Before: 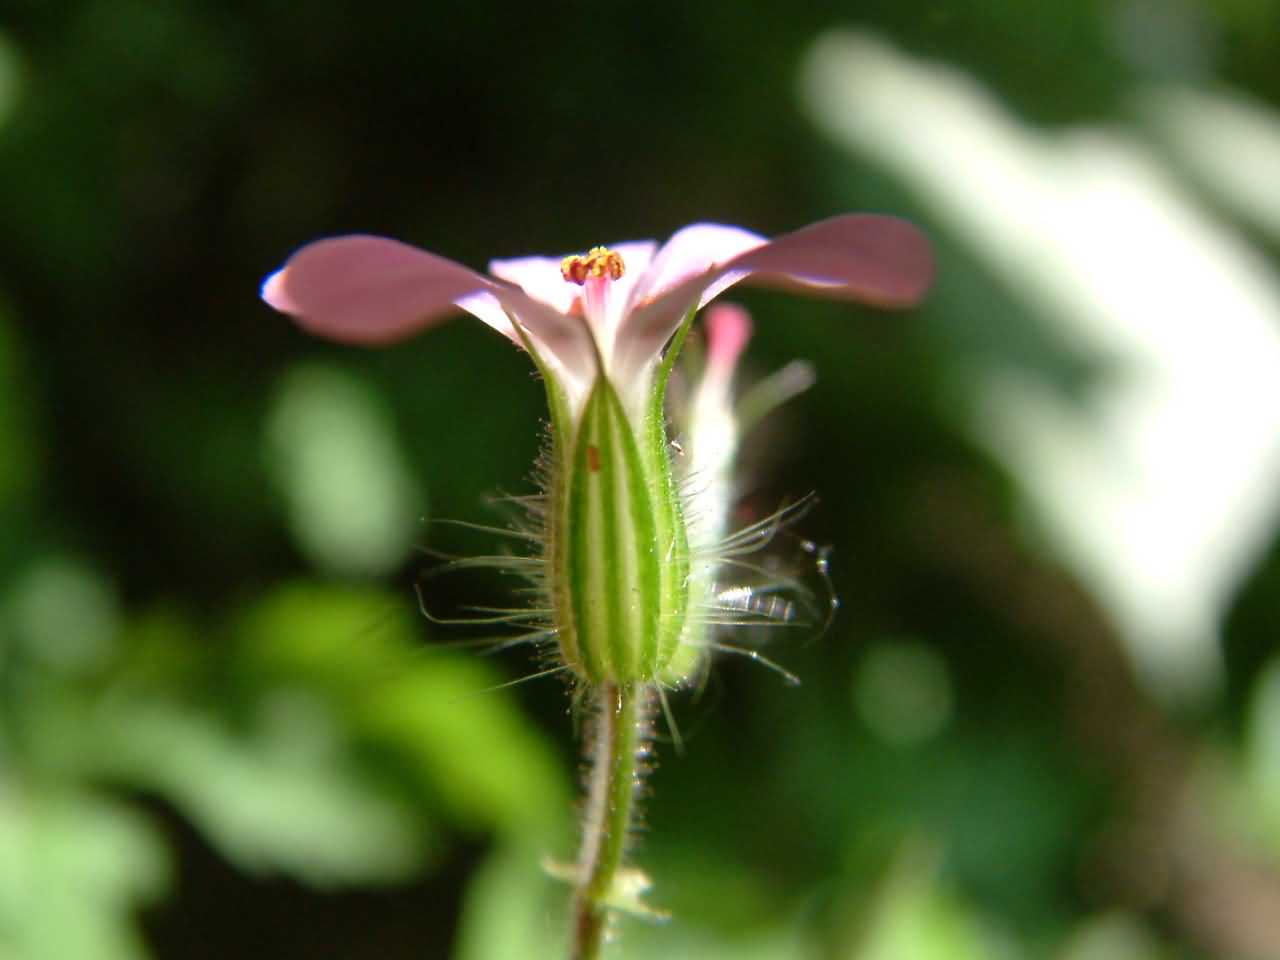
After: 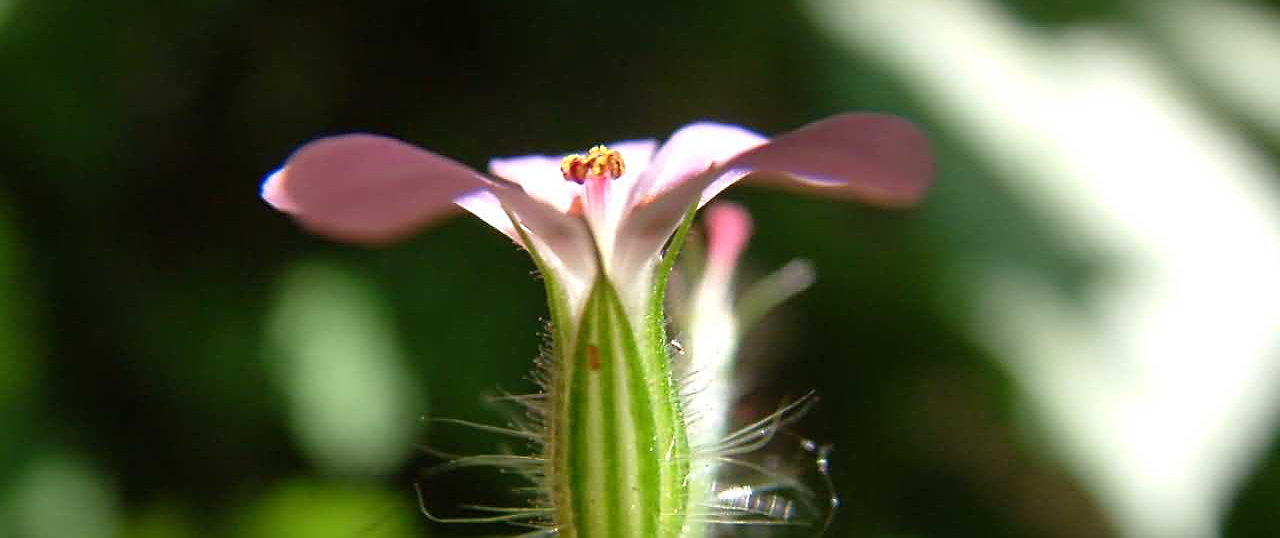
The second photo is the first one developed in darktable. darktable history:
crop and rotate: top 10.605%, bottom 33.274%
sharpen: on, module defaults
